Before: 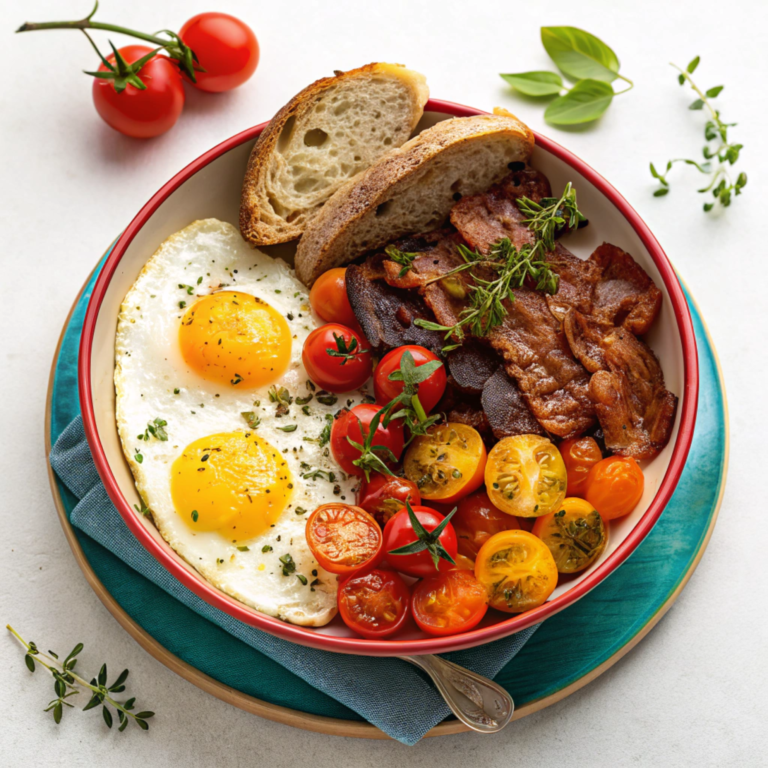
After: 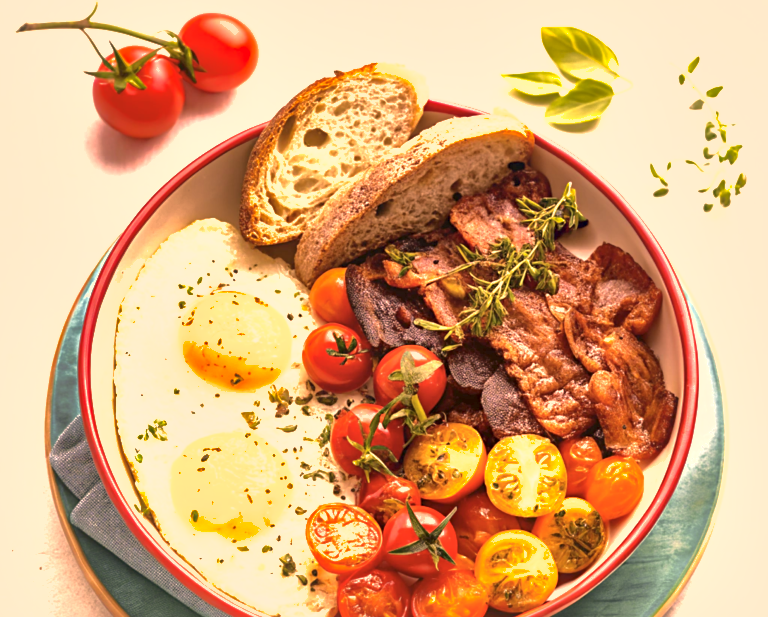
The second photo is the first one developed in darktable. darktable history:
sharpen: amount 0.2
tone equalizer: on, module defaults
crop: bottom 19.644%
local contrast: mode bilateral grid, contrast 25, coarseness 47, detail 151%, midtone range 0.2
exposure: black level correction 0, exposure 1.45 EV, compensate exposure bias true, compensate highlight preservation false
color correction: highlights a* 40, highlights b* 40, saturation 0.69
shadows and highlights: on, module defaults
color balance rgb: contrast -10%
